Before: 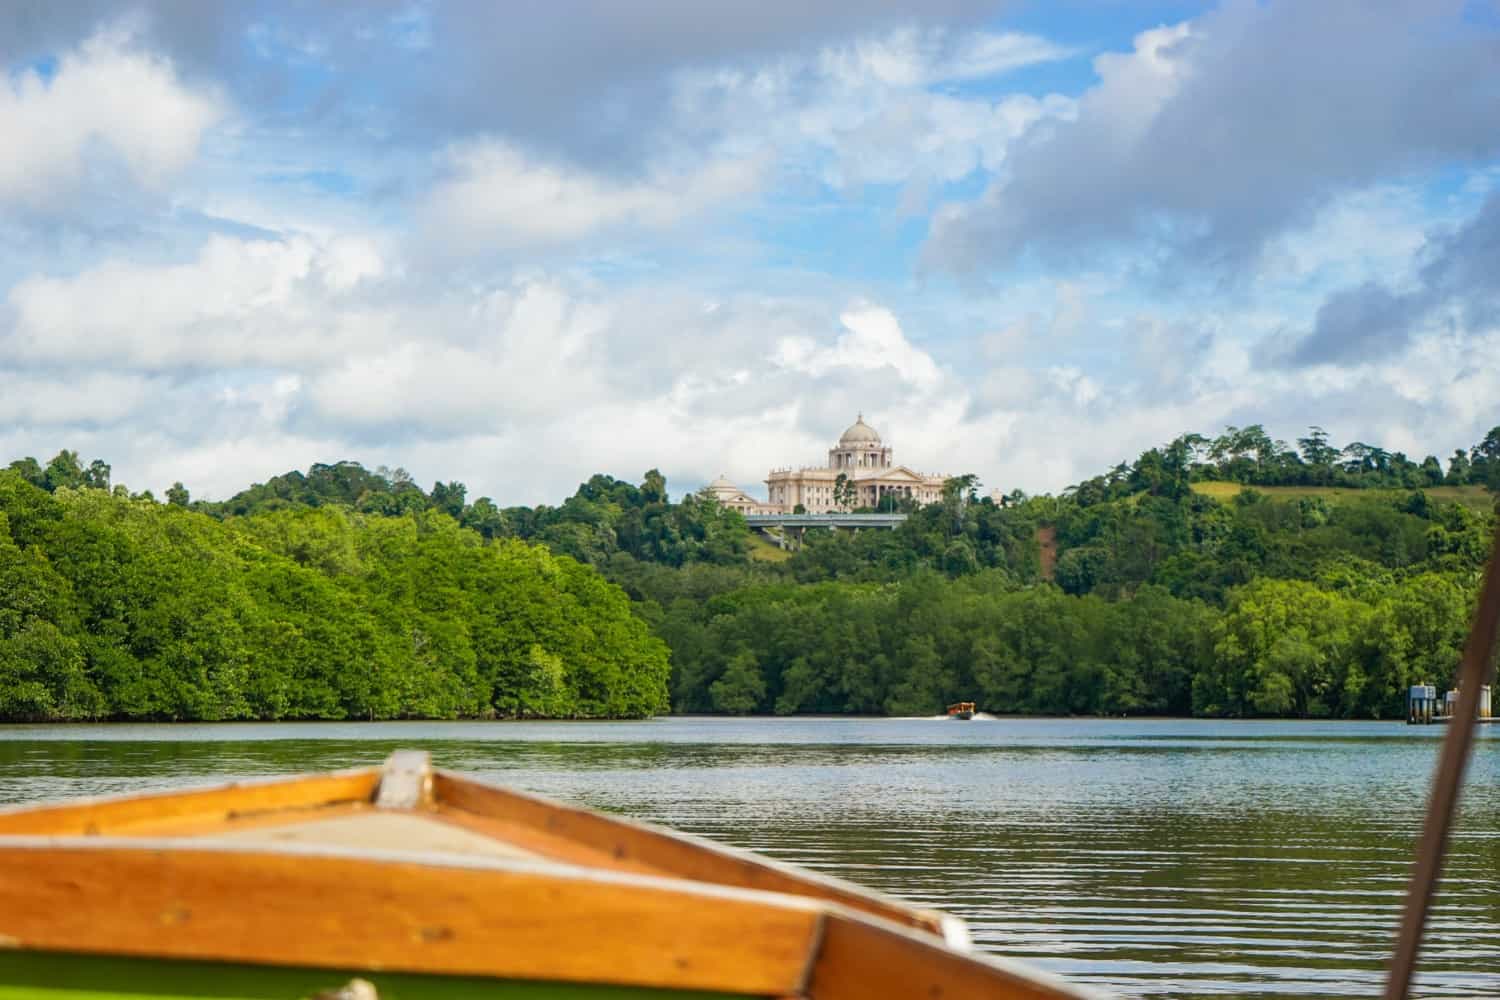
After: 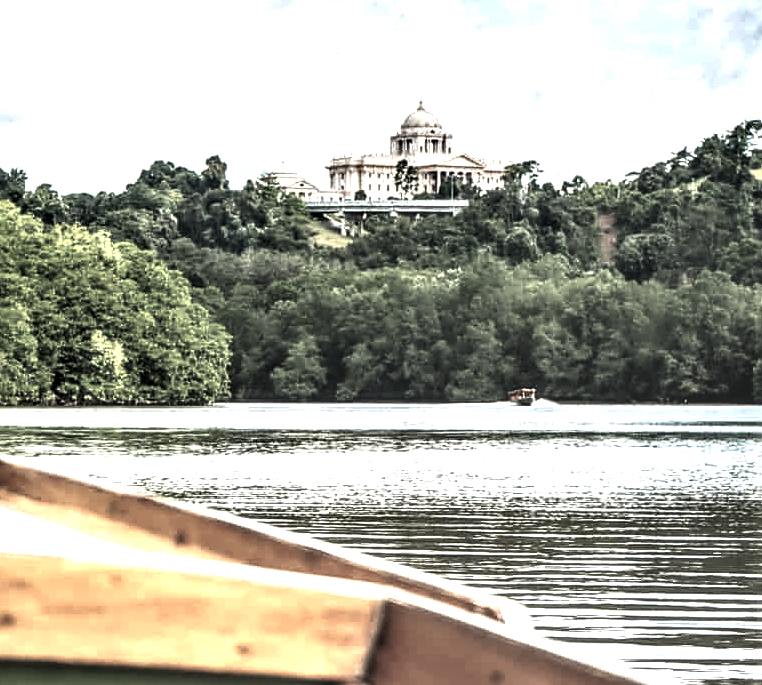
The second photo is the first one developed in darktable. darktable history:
color balance rgb: perceptual saturation grading › global saturation 40.305%, perceptual brilliance grading › global brilliance 15.303%, perceptual brilliance grading › shadows -35.162%
crop and rotate: left 29.349%, top 31.443%, right 19.804%
contrast equalizer: y [[0.514, 0.573, 0.581, 0.508, 0.5, 0.5], [0.5 ×6], [0.5 ×6], [0 ×6], [0 ×6]]
contrast brightness saturation: brightness 0.187, saturation -0.484
sharpen: on, module defaults
local contrast: highlights 114%, shadows 42%, detail 291%
exposure: black level correction -0.086, compensate highlight preservation false
